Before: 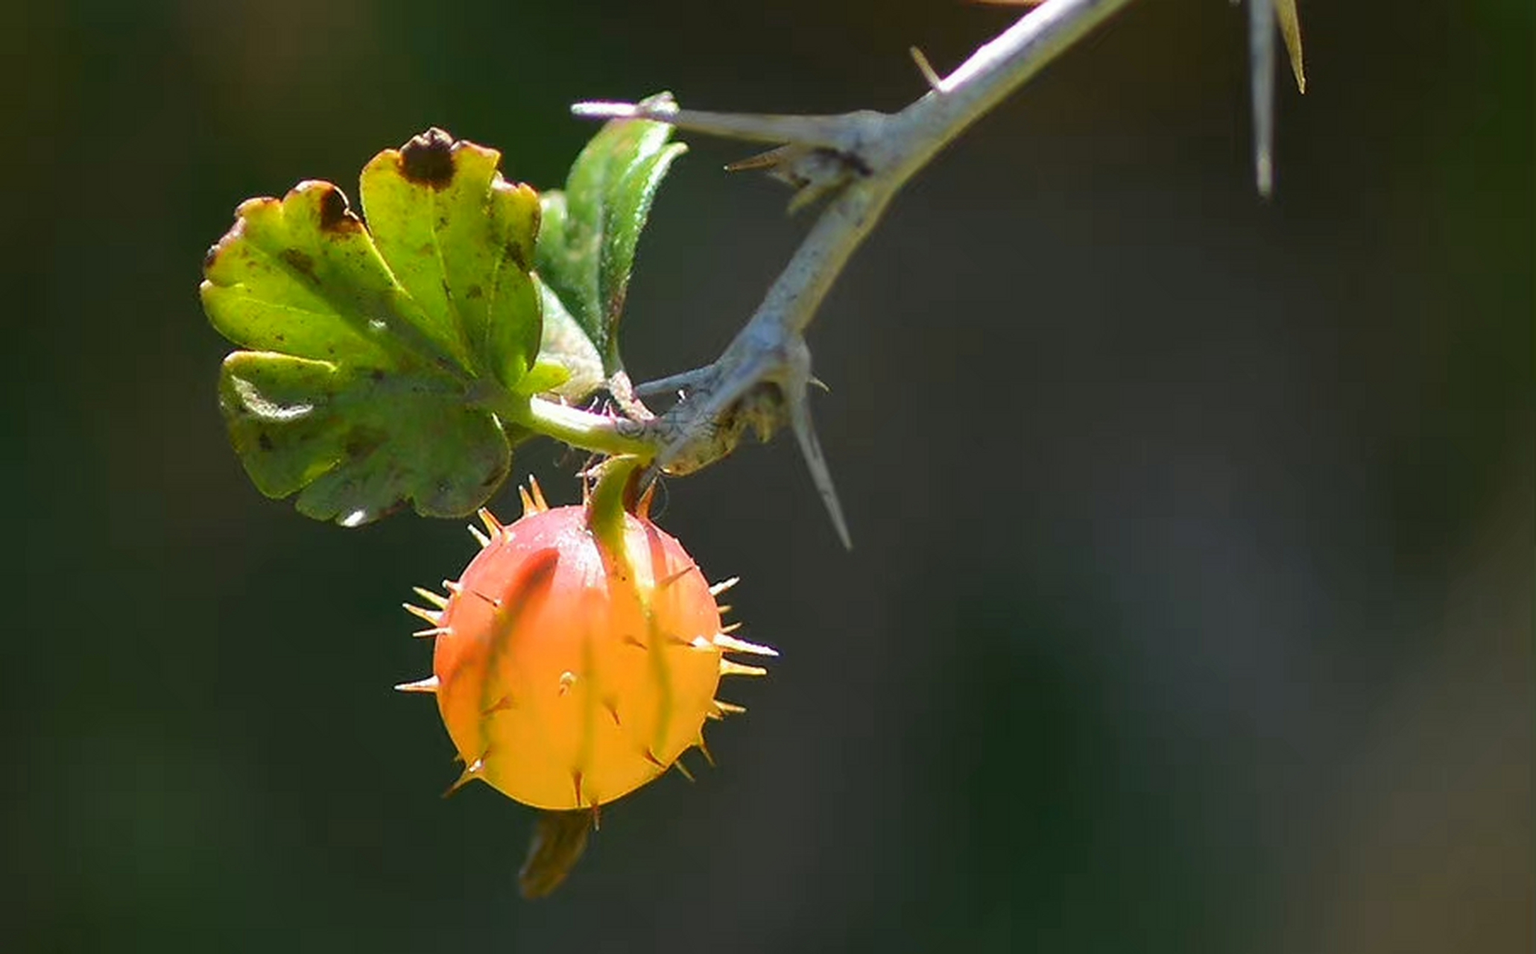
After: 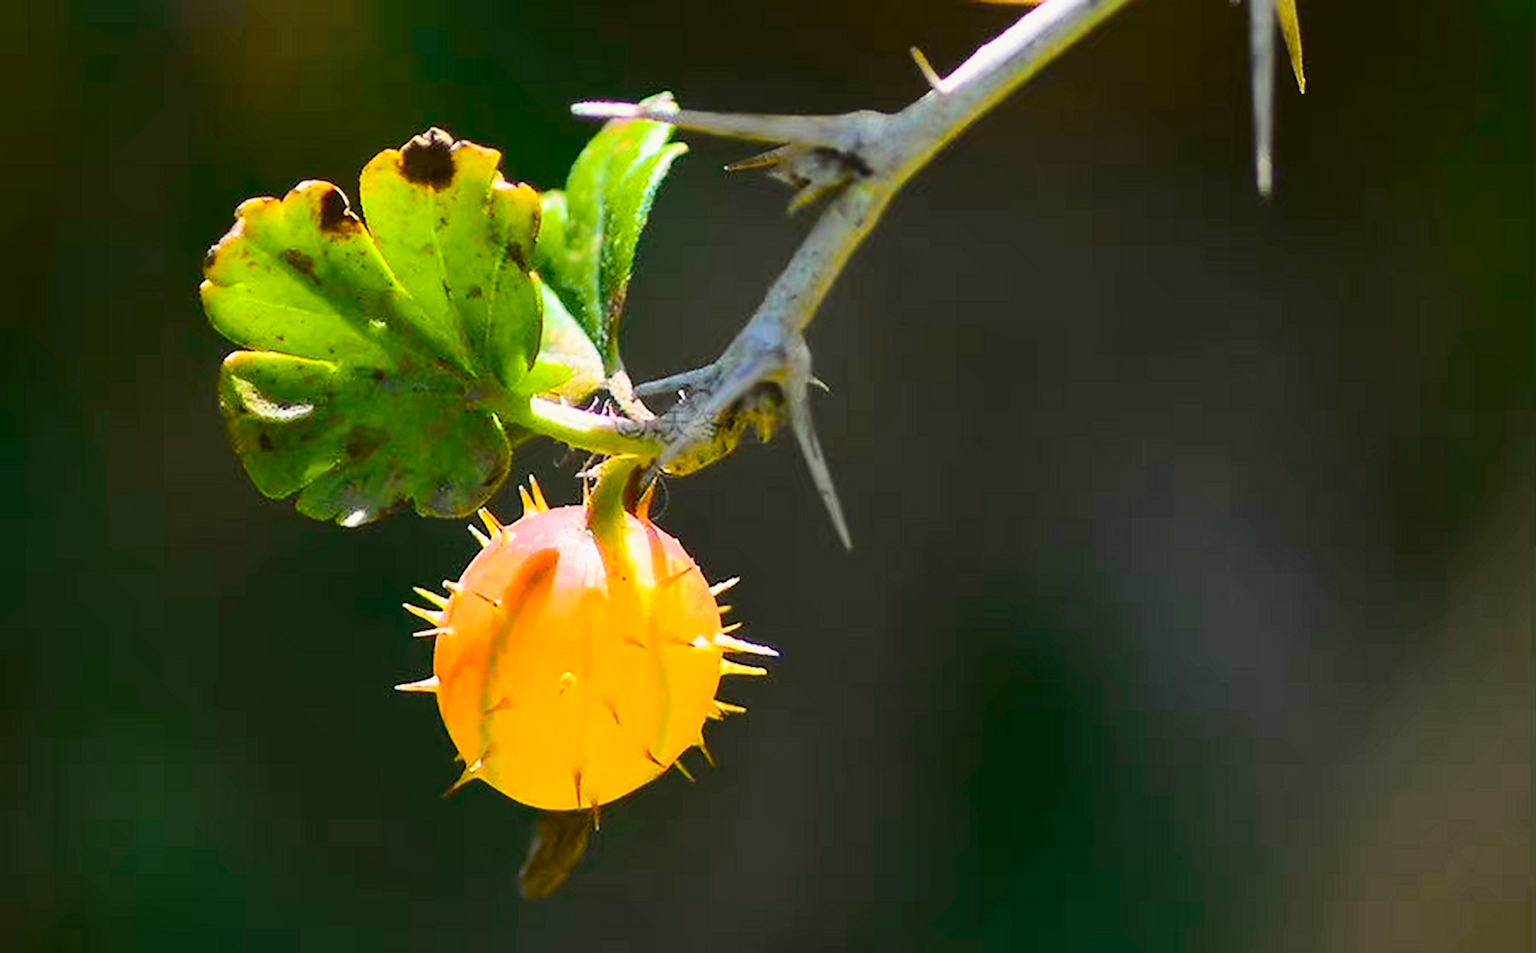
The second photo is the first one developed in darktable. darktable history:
tone curve: curves: ch0 [(0, 0) (0.104, 0.068) (0.236, 0.227) (0.46, 0.576) (0.657, 0.796) (0.861, 0.932) (1, 0.981)]; ch1 [(0, 0) (0.353, 0.344) (0.434, 0.382) (0.479, 0.476) (0.502, 0.504) (0.544, 0.534) (0.57, 0.57) (0.586, 0.603) (0.618, 0.631) (0.657, 0.679) (1, 1)]; ch2 [(0, 0) (0.34, 0.314) (0.434, 0.43) (0.5, 0.511) (0.528, 0.545) (0.557, 0.573) (0.573, 0.618) (0.628, 0.751) (1, 1)], color space Lab, independent channels, preserve colors none
